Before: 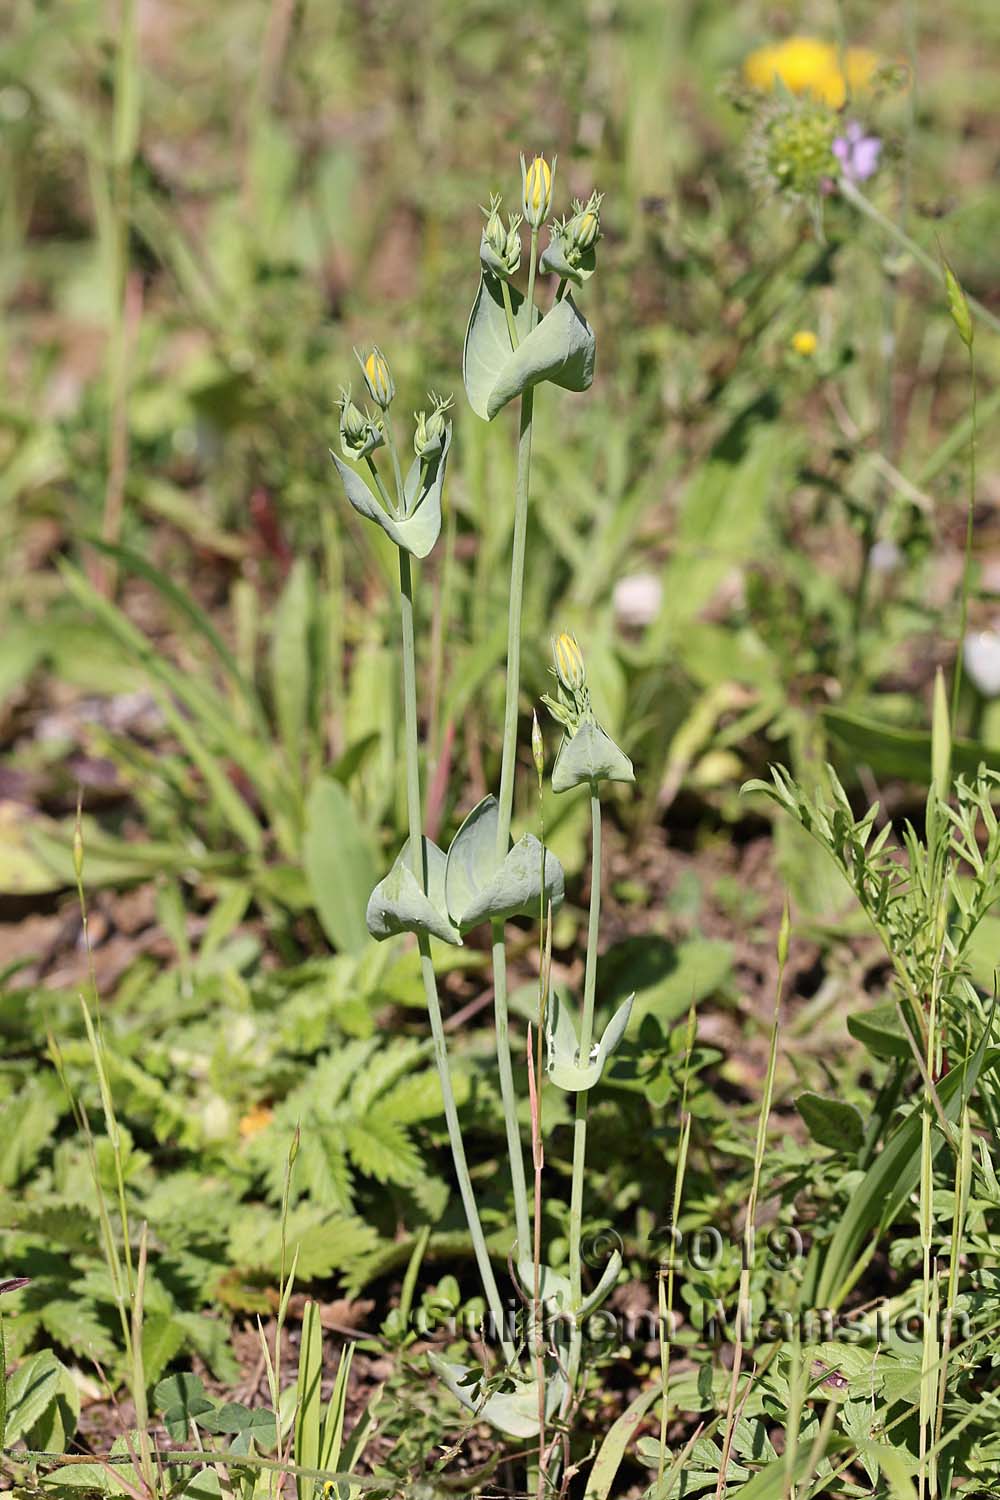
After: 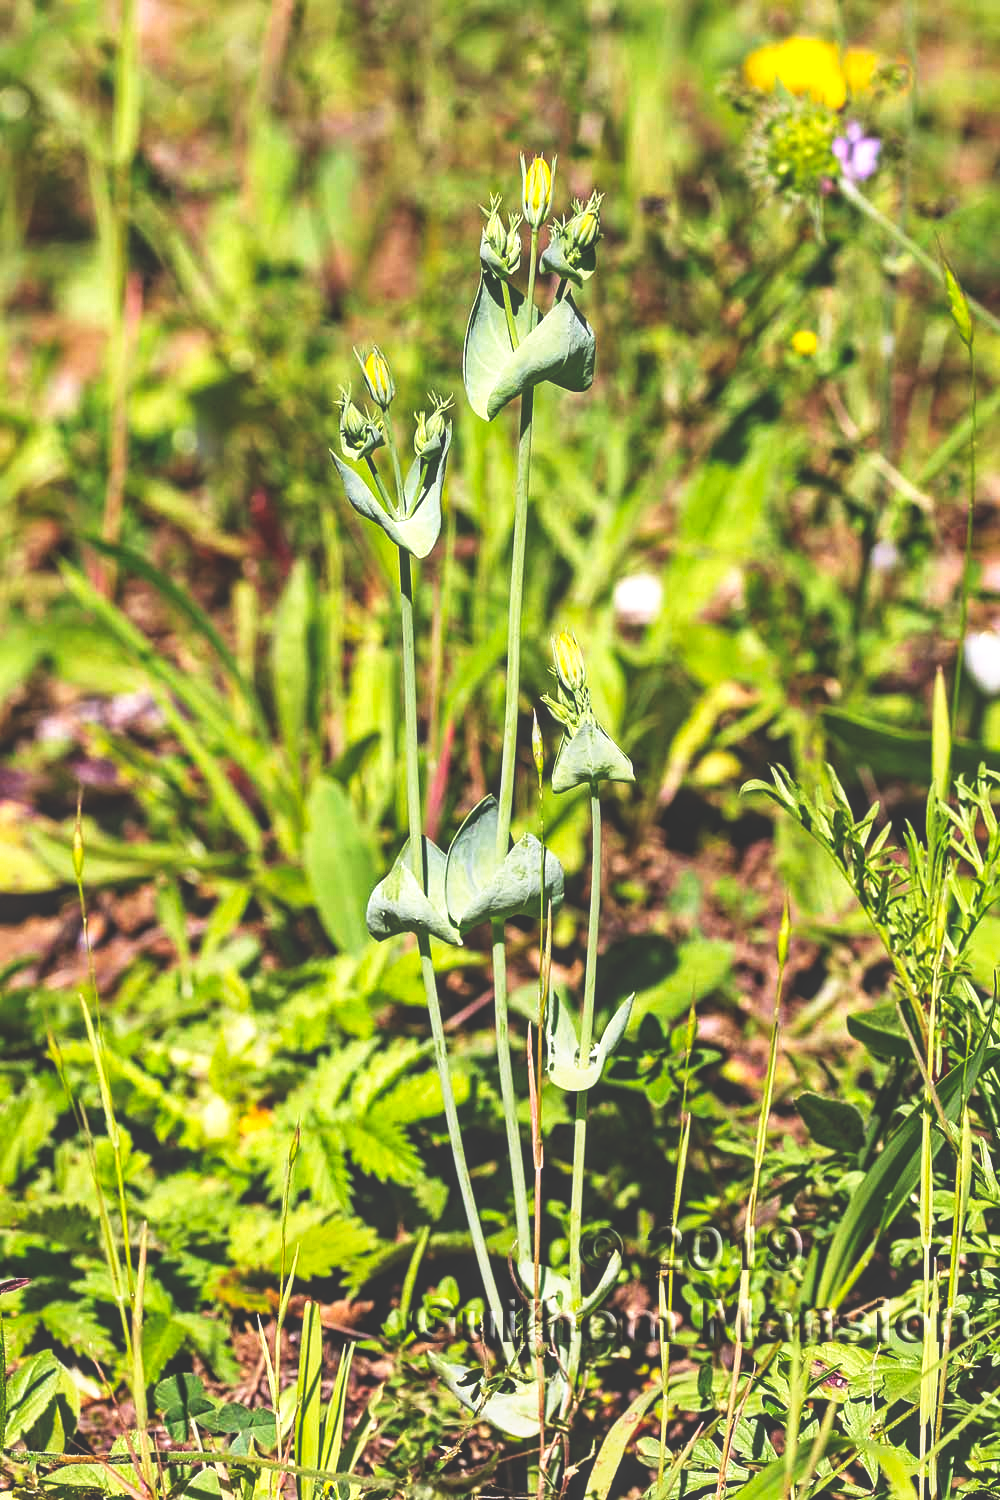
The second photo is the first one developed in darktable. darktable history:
color balance rgb: linear chroma grading › global chroma 9.622%, perceptual saturation grading › global saturation 8.447%, global vibrance 20%
local contrast: on, module defaults
base curve: curves: ch0 [(0, 0.036) (0.007, 0.037) (0.604, 0.887) (1, 1)], preserve colors none
haze removal: compatibility mode true, adaptive false
